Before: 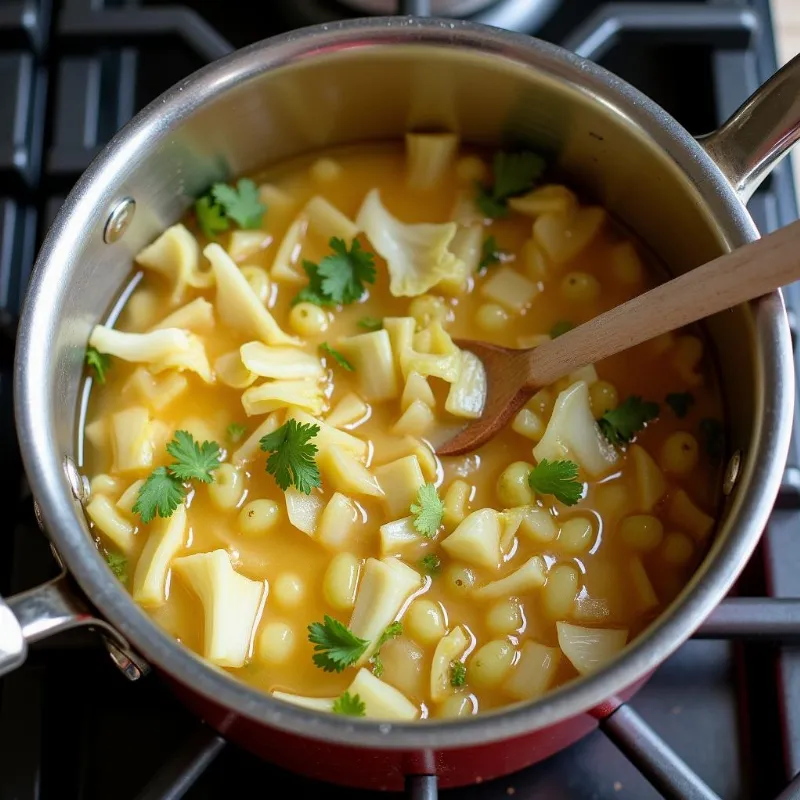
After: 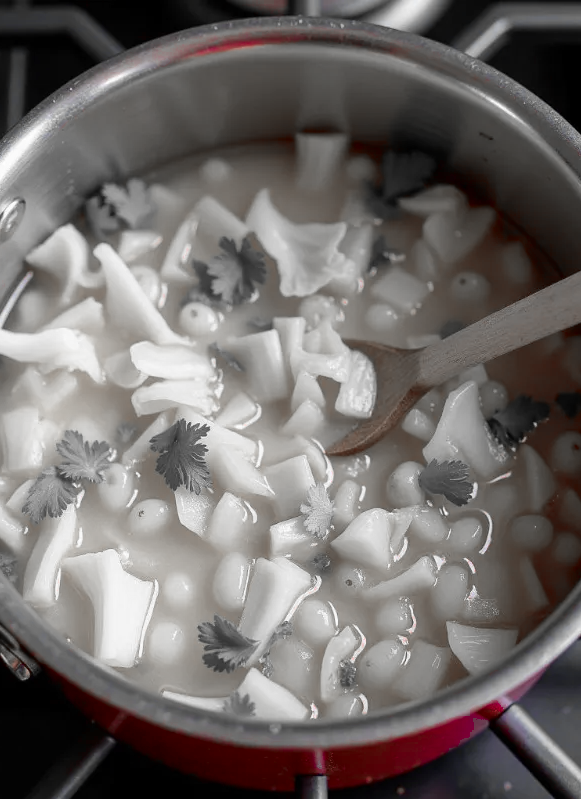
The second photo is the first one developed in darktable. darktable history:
color zones: curves: ch0 [(0, 0.278) (0.143, 0.5) (0.286, 0.5) (0.429, 0.5) (0.571, 0.5) (0.714, 0.5) (0.857, 0.5) (1, 0.5)]; ch1 [(0, 1) (0.143, 0.165) (0.286, 0) (0.429, 0) (0.571, 0) (0.714, 0) (0.857, 0.5) (1, 0.5)]; ch2 [(0, 0.508) (0.143, 0.5) (0.286, 0.5) (0.429, 0.5) (0.571, 0.5) (0.714, 0.5) (0.857, 0.5) (1, 0.5)]
crop: left 13.861%, top 0%, right 13.481%
